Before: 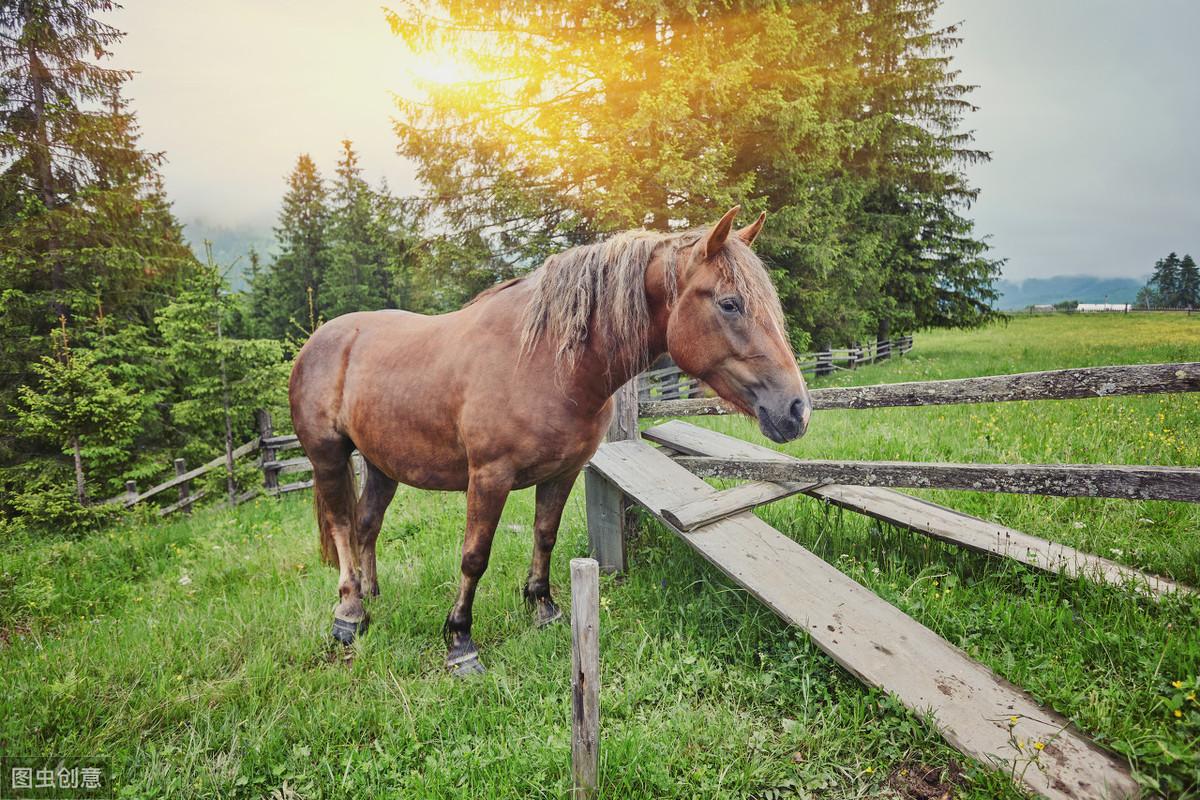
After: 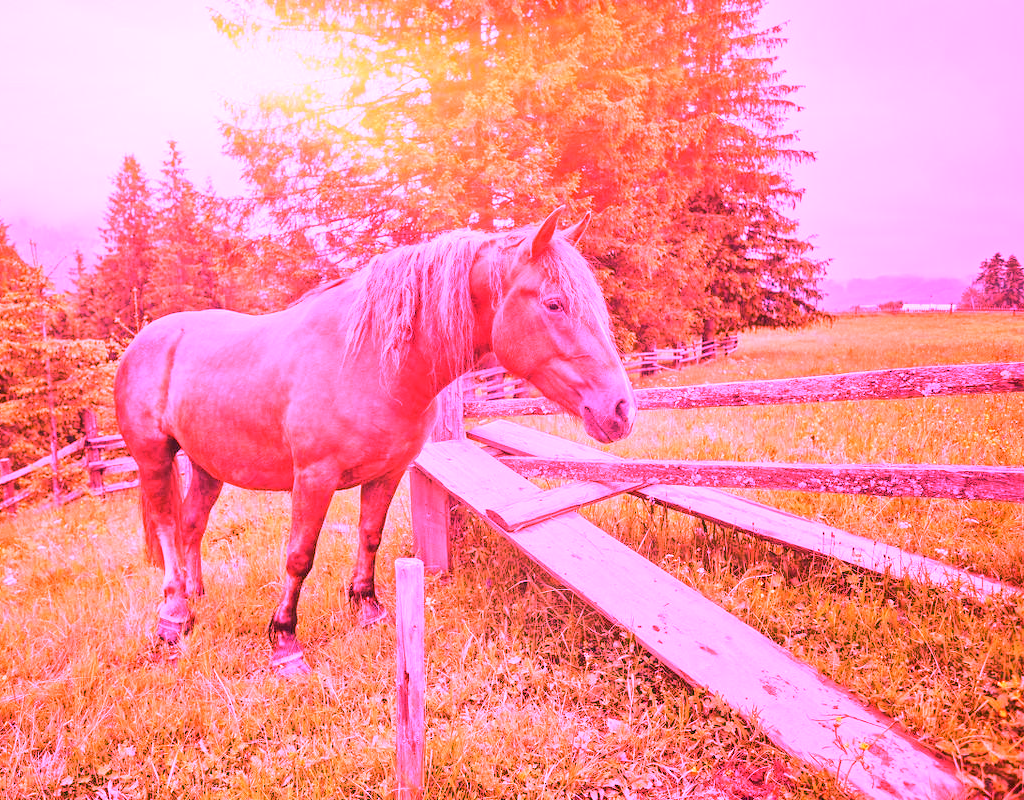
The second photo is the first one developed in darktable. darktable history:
white balance: red 4.26, blue 1.802
crop and rotate: left 14.584%
